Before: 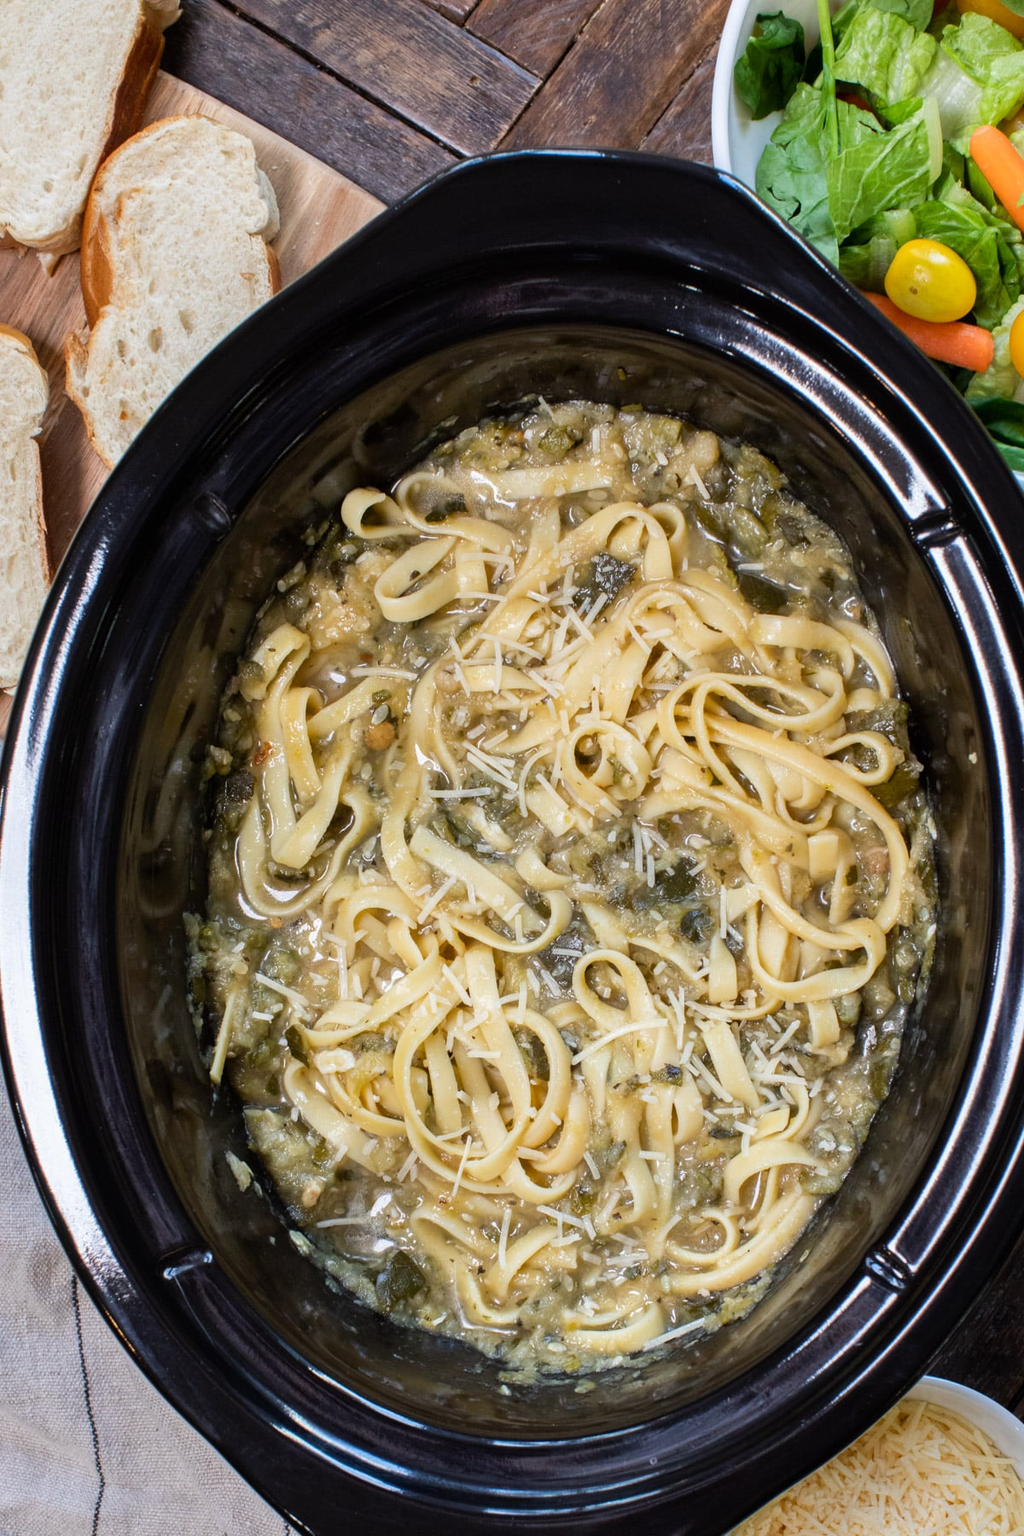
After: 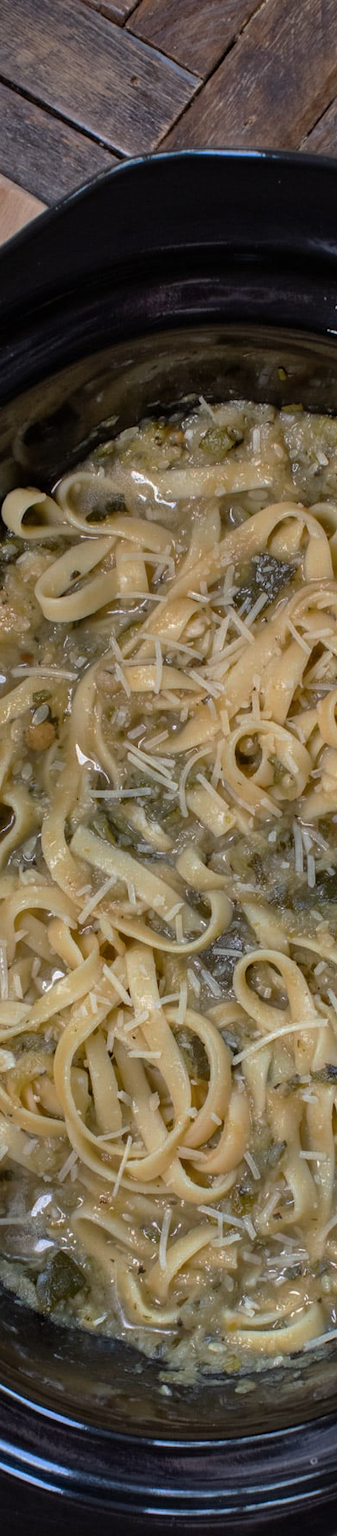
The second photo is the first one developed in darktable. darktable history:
crop: left 33.189%, right 33.772%
base curve: curves: ch0 [(0, 0) (0.841, 0.609) (1, 1)], preserve colors none
exposure: compensate highlight preservation false
shadows and highlights: shadows 33.13, highlights -46.02, compress 49.93%, soften with gaussian
